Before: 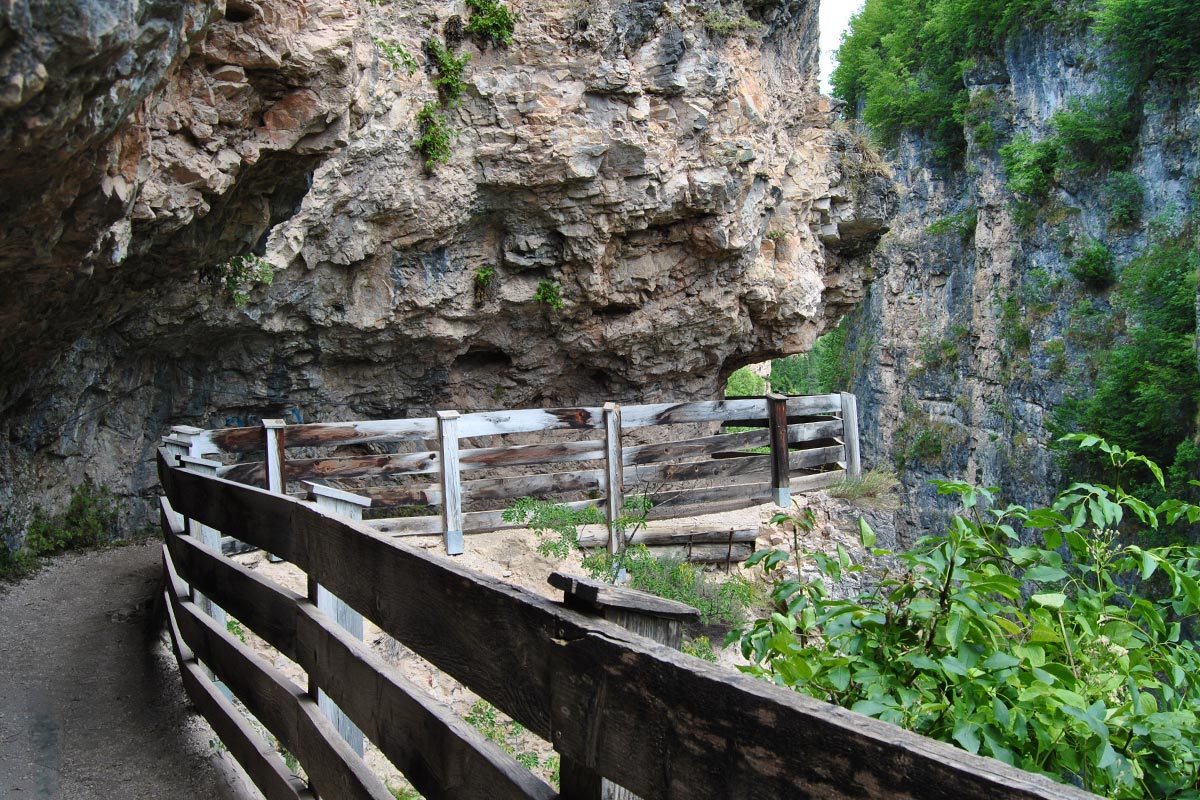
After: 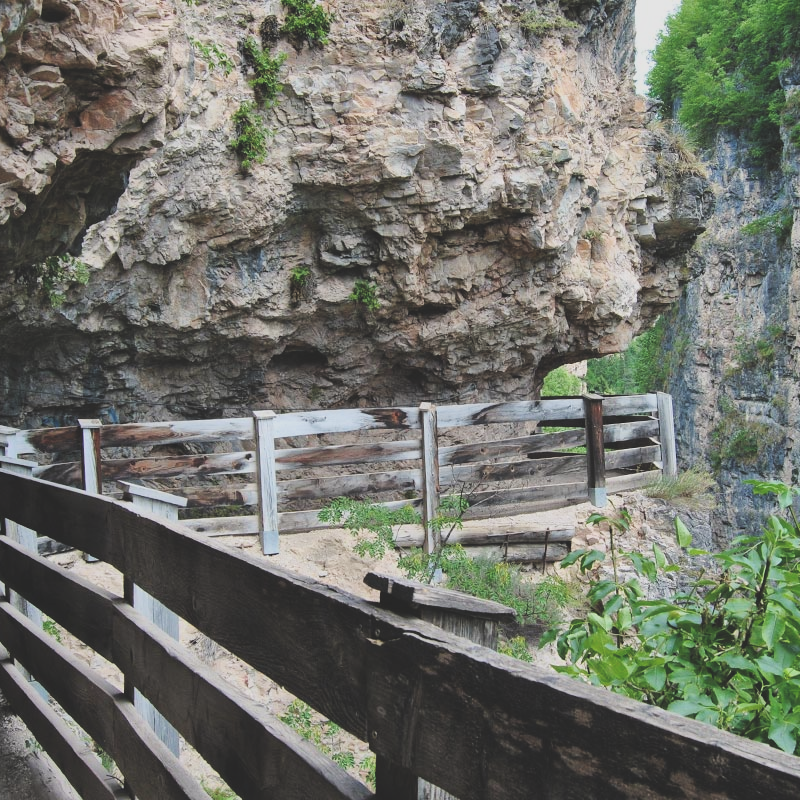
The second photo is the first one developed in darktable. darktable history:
levels: black 3.84%, levels [0, 0.476, 0.951]
filmic rgb: black relative exposure -7.86 EV, white relative exposure 4.23 EV, hardness 3.89
exposure: black level correction -0.027, compensate exposure bias true, compensate highlight preservation false
crop: left 15.377%, right 17.898%
